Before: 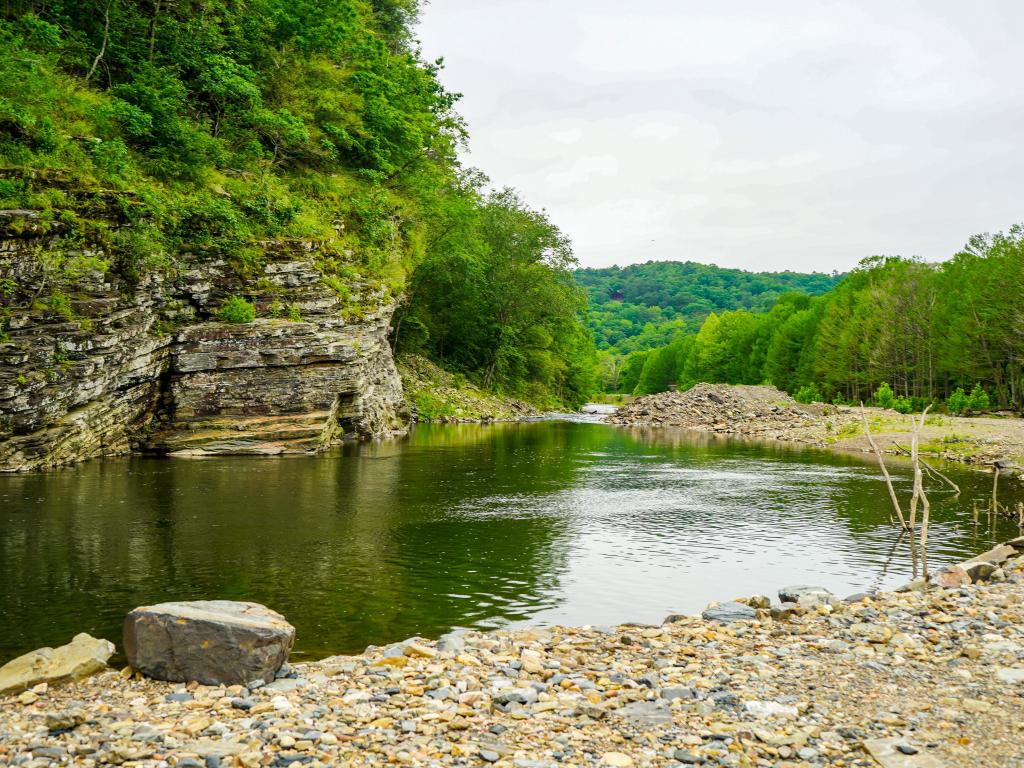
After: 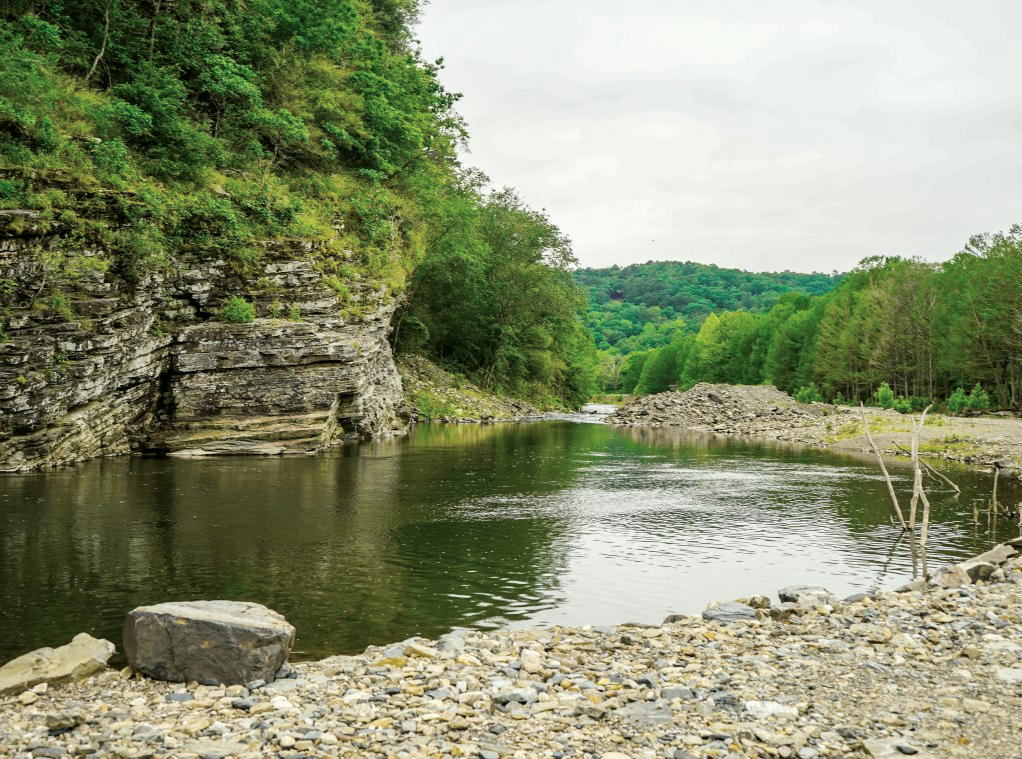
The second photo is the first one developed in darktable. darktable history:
crop: bottom 0.062%
tone curve: curves: ch1 [(0, 0) (0.173, 0.145) (0.467, 0.477) (0.808, 0.611) (1, 1)]; ch2 [(0, 0) (0.255, 0.314) (0.498, 0.509) (0.694, 0.64) (1, 1)], color space Lab, independent channels, preserve colors none
